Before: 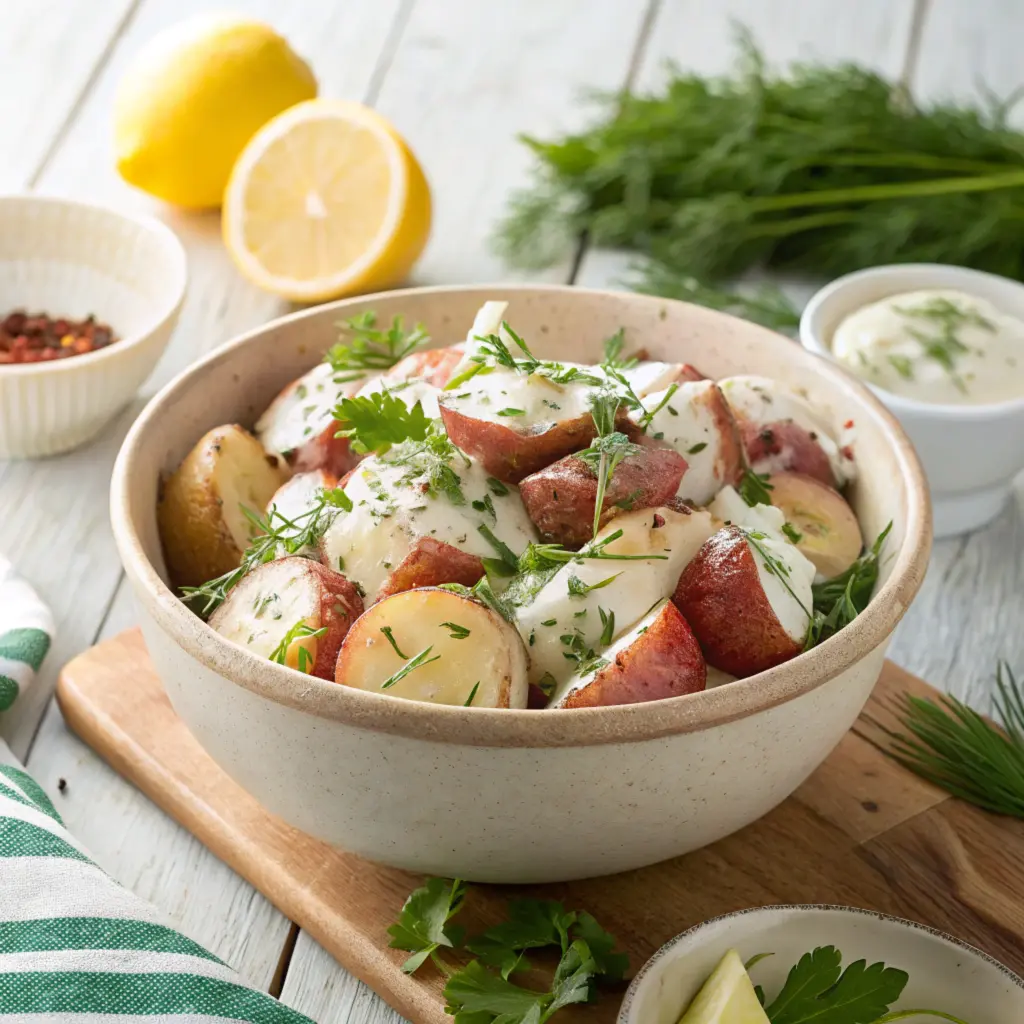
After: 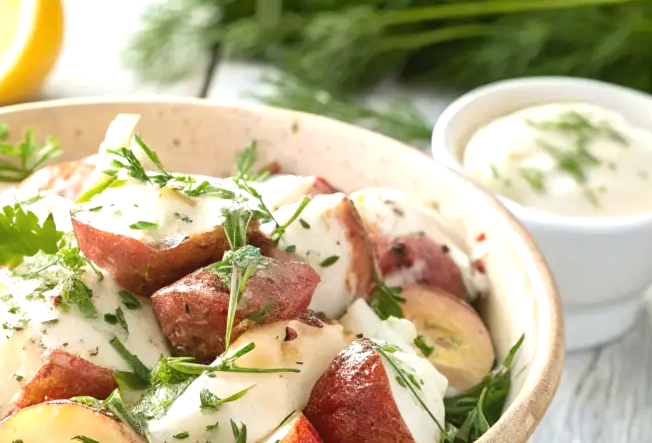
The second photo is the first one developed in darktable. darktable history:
exposure: exposure 0.559 EV, compensate highlight preservation false
crop: left 36.005%, top 18.293%, right 0.31%, bottom 38.444%
